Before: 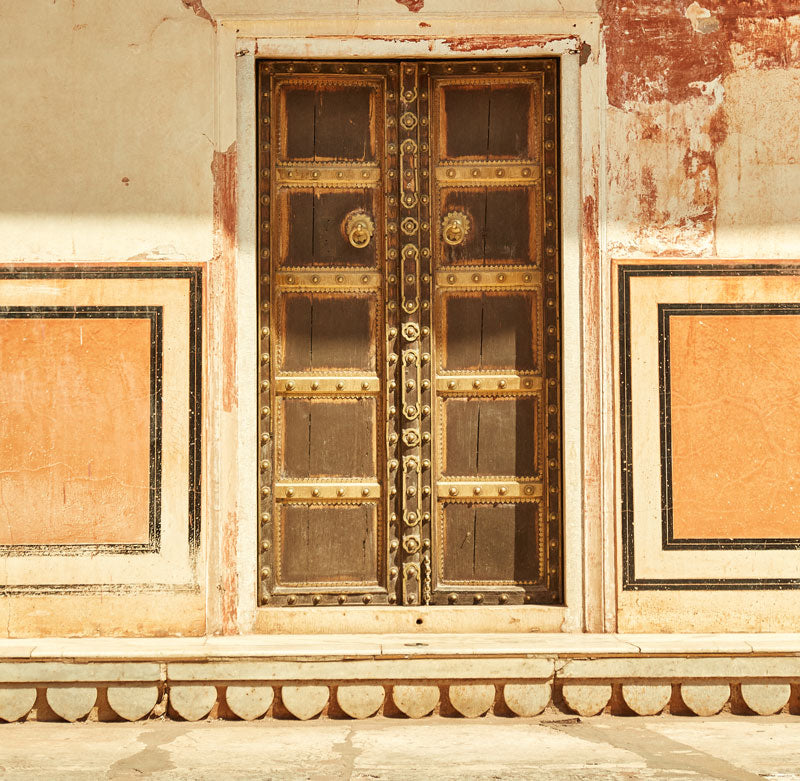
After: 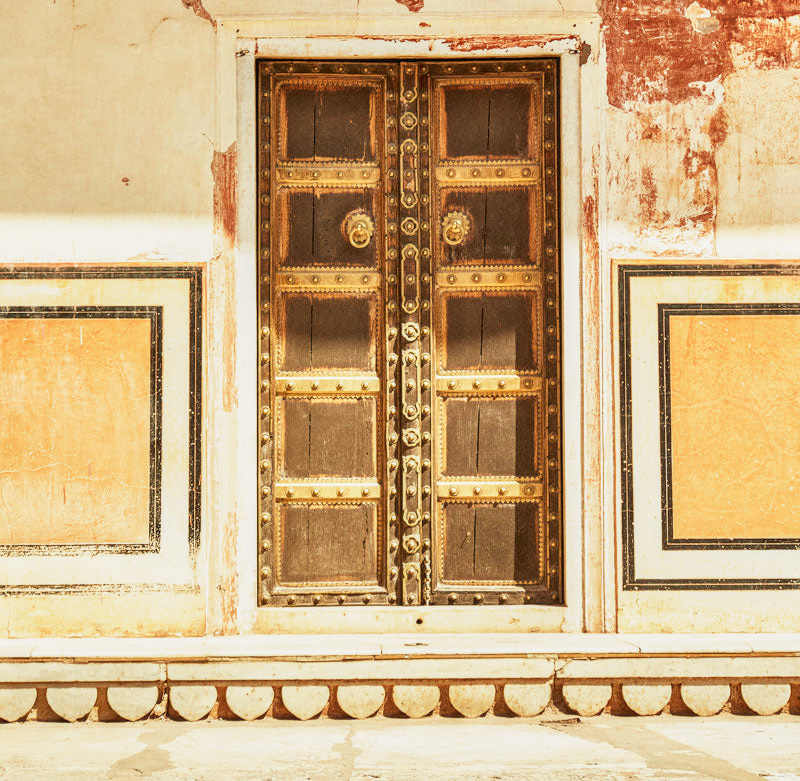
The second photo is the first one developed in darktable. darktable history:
local contrast: on, module defaults
exposure: black level correction 0.001, compensate exposure bias true, compensate highlight preservation false
base curve: curves: ch0 [(0, 0) (0.088, 0.125) (0.176, 0.251) (0.354, 0.501) (0.613, 0.749) (1, 0.877)], preserve colors none
